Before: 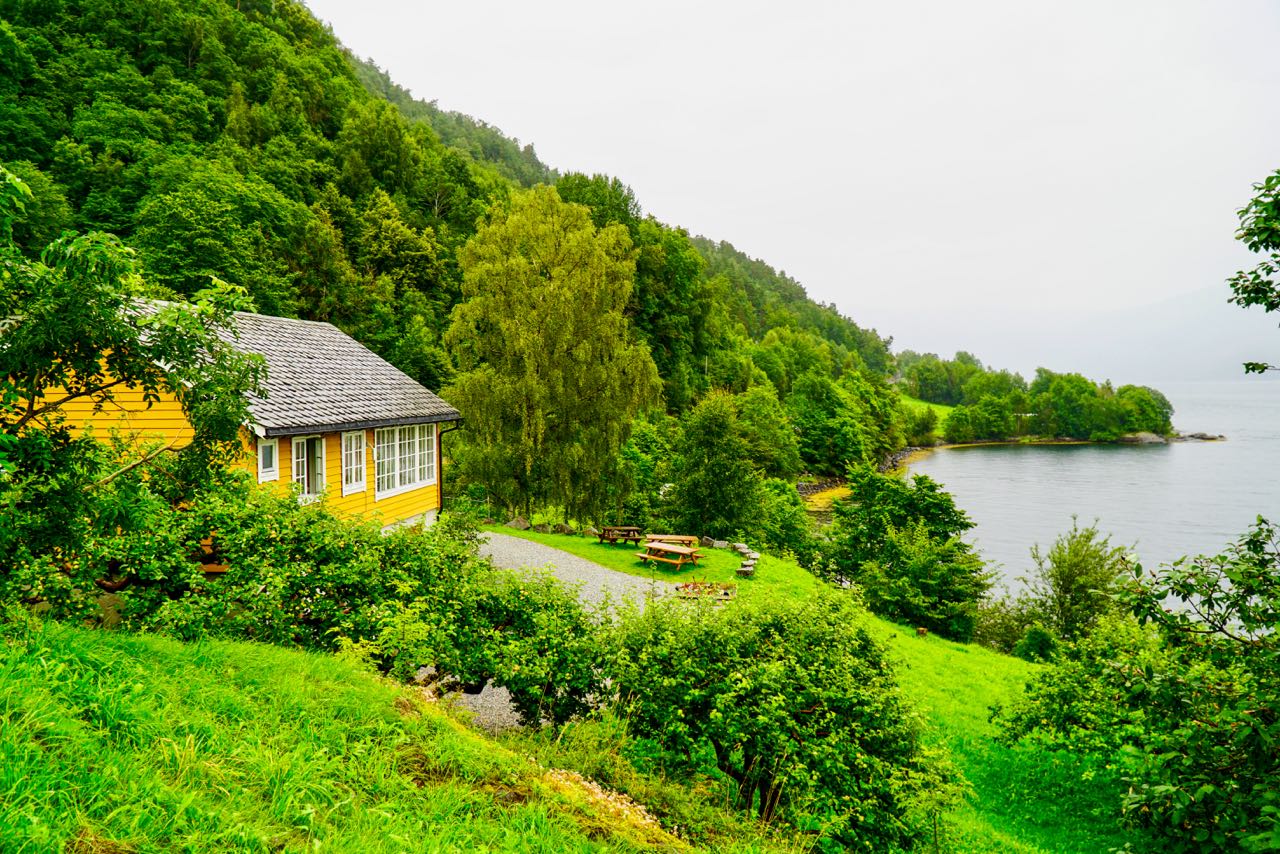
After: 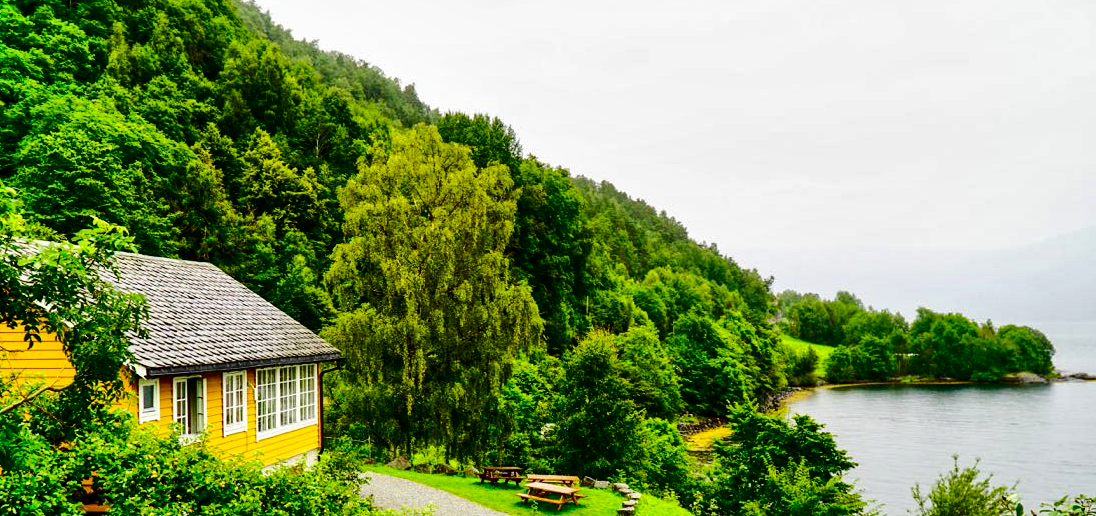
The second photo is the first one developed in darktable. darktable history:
base curve: curves: ch0 [(0, 0) (0.262, 0.32) (0.722, 0.705) (1, 1)]
crop and rotate: left 9.345%, top 7.22%, right 4.982%, bottom 32.331%
local contrast: mode bilateral grid, contrast 20, coarseness 50, detail 159%, midtone range 0.2
exposure: black level correction -0.001, exposure 0.08 EV, compensate highlight preservation false
contrast brightness saturation: contrast 0.19, brightness -0.24, saturation 0.11
shadows and highlights: shadows 75, highlights -25, soften with gaussian
